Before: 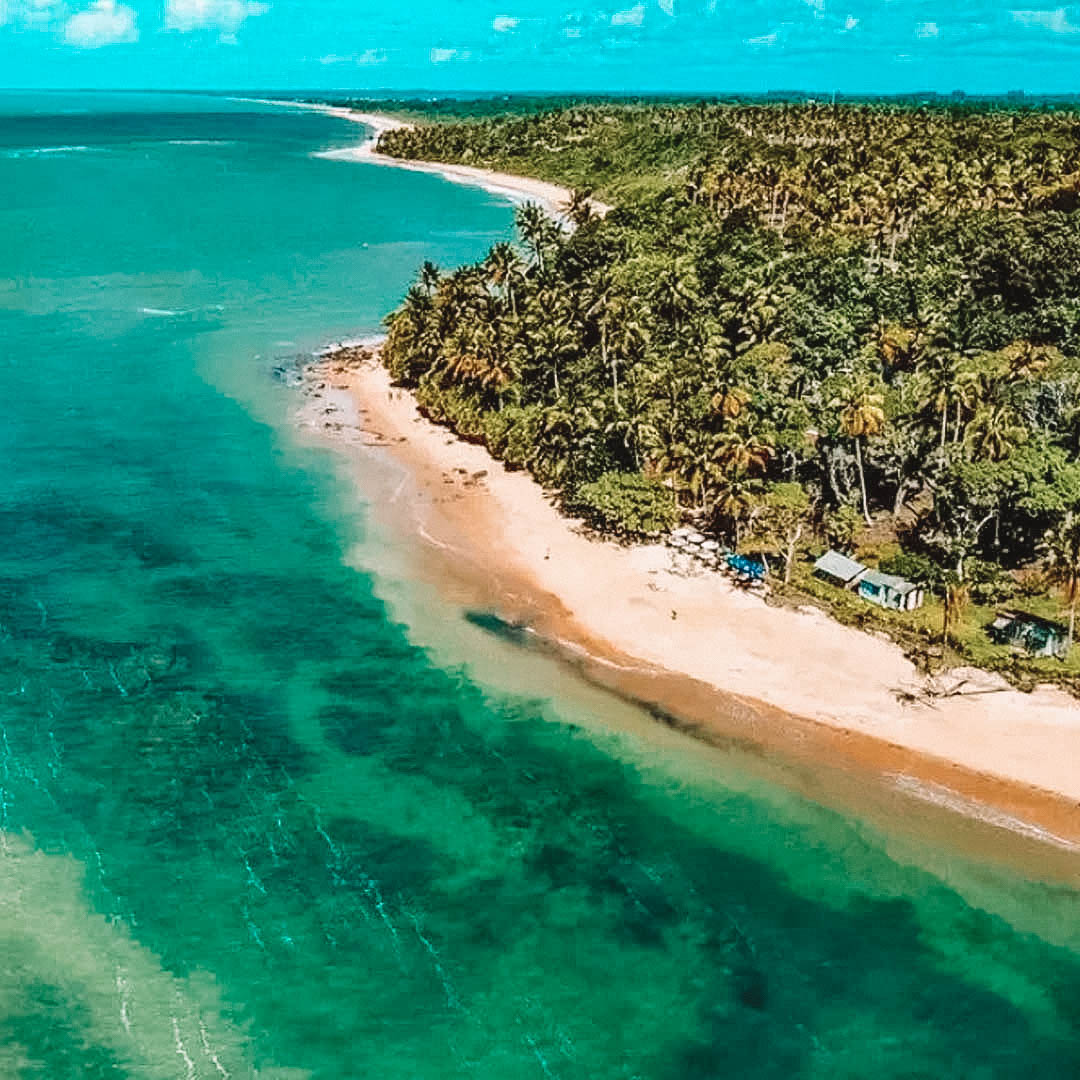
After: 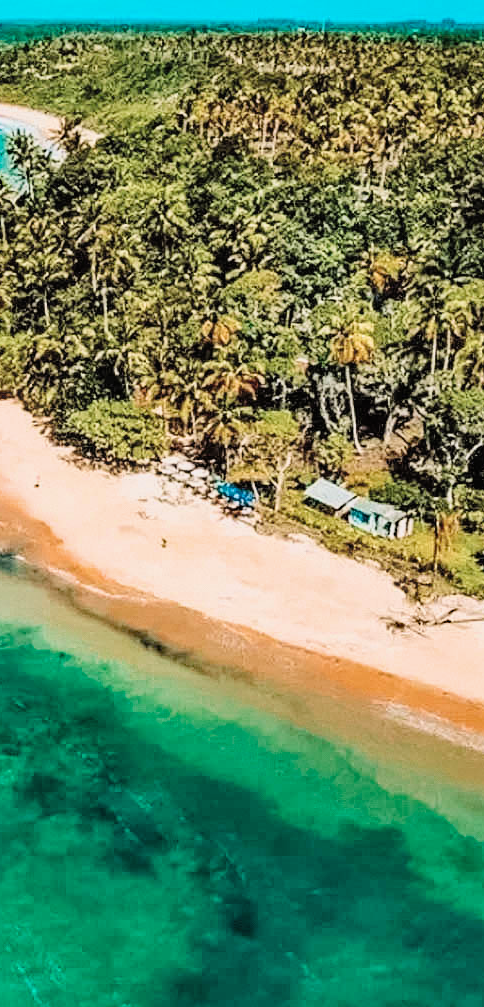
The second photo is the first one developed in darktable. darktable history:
crop: left 47.229%, top 6.67%, right 7.914%
filmic rgb: black relative exposure -7.89 EV, white relative exposure 4.13 EV, hardness 4.06, latitude 51.78%, contrast 1.014, shadows ↔ highlights balance 5.26%, color science v6 (2022)
shadows and highlights: shadows 24.92, highlights -26.48
exposure: black level correction 0, exposure 0.704 EV, compensate exposure bias true, compensate highlight preservation false
tone equalizer: mask exposure compensation -0.501 EV
haze removal: compatibility mode true, adaptive false
